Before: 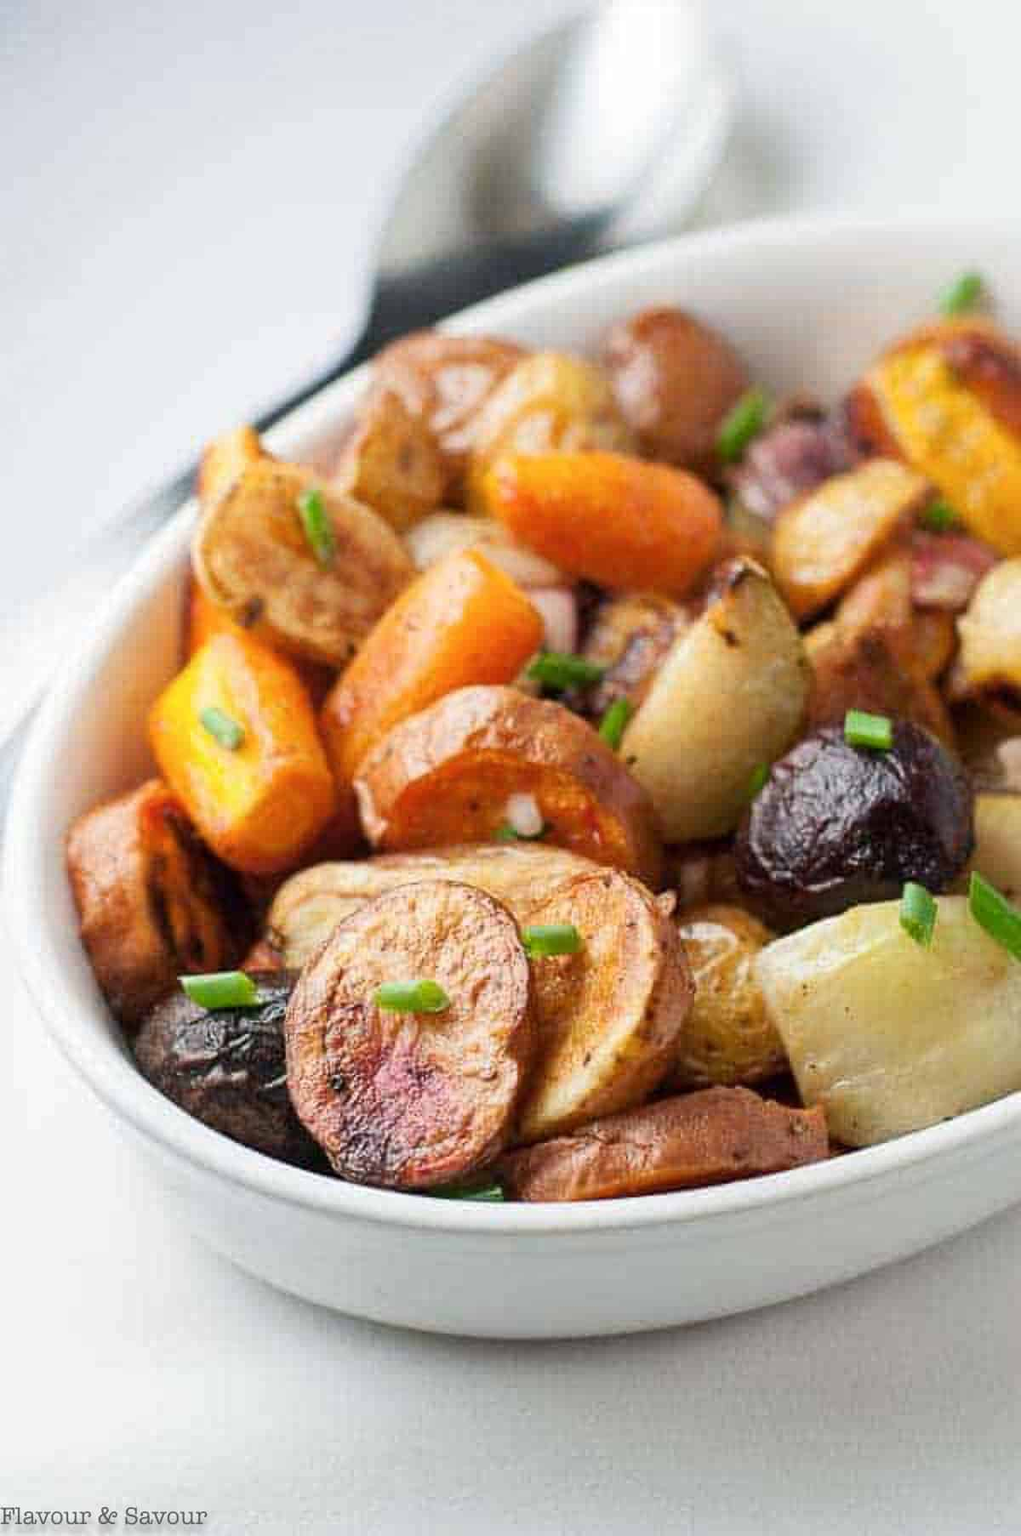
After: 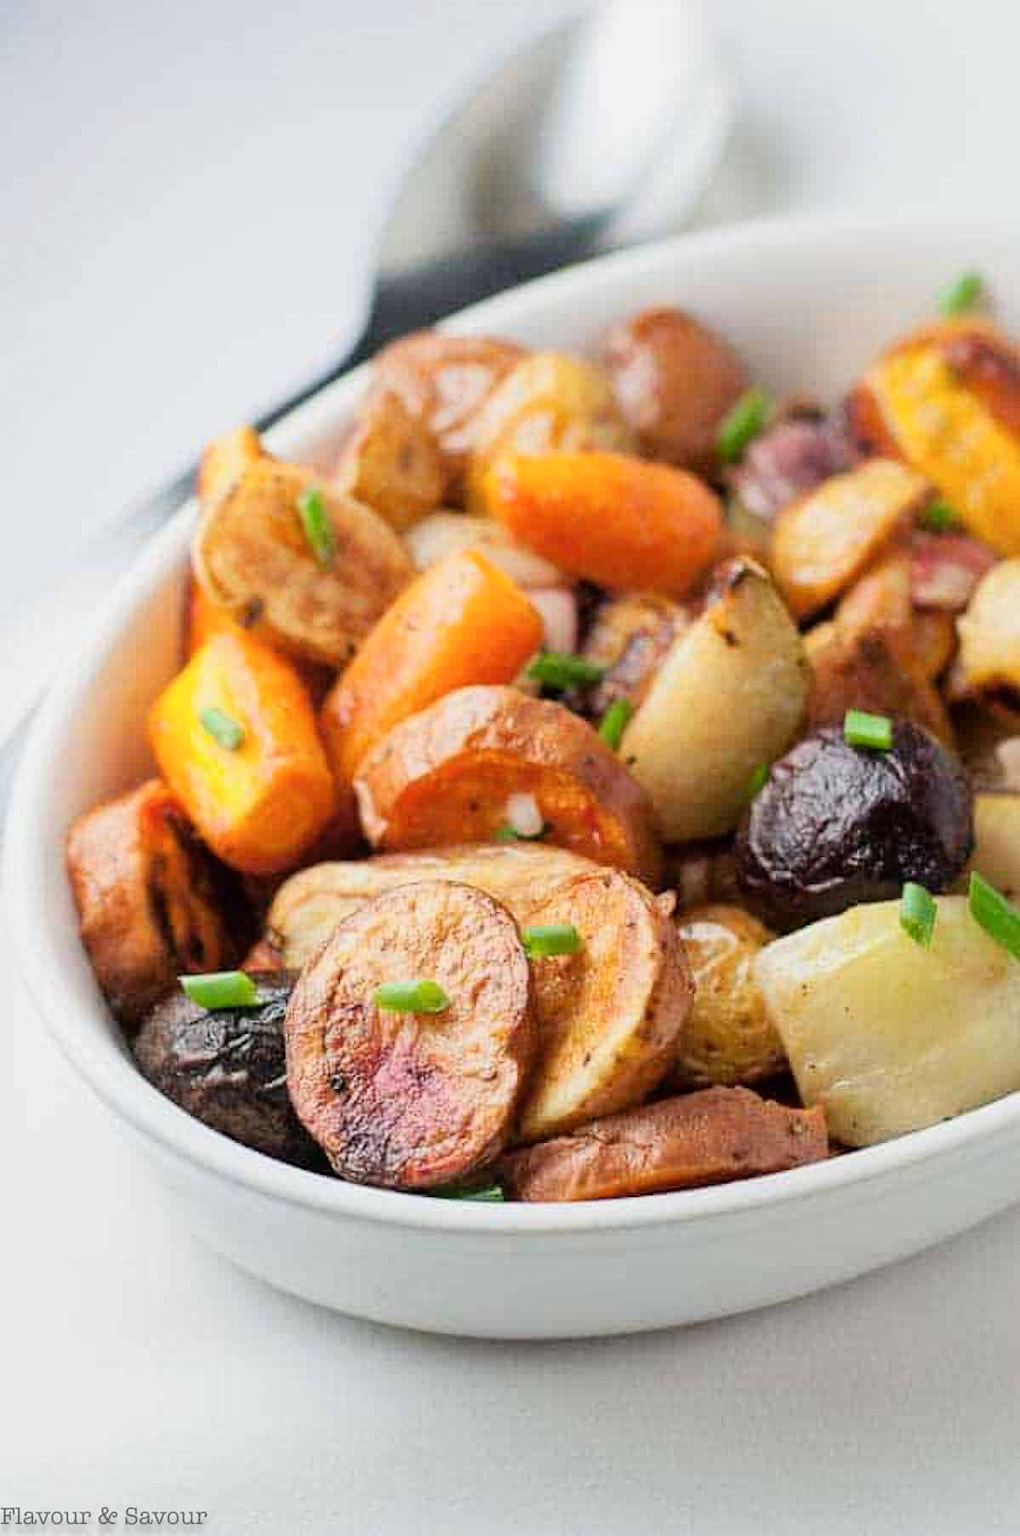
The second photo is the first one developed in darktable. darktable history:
tone curve: curves: ch0 [(0, 0) (0.07, 0.052) (0.23, 0.254) (0.486, 0.53) (0.822, 0.825) (0.994, 0.955)]; ch1 [(0, 0) (0.226, 0.261) (0.379, 0.442) (0.469, 0.472) (0.495, 0.495) (0.514, 0.504) (0.561, 0.568) (0.59, 0.612) (1, 1)]; ch2 [(0, 0) (0.269, 0.299) (0.459, 0.441) (0.498, 0.499) (0.523, 0.52) (0.586, 0.569) (0.635, 0.617) (0.659, 0.681) (0.718, 0.764) (1, 1)]
